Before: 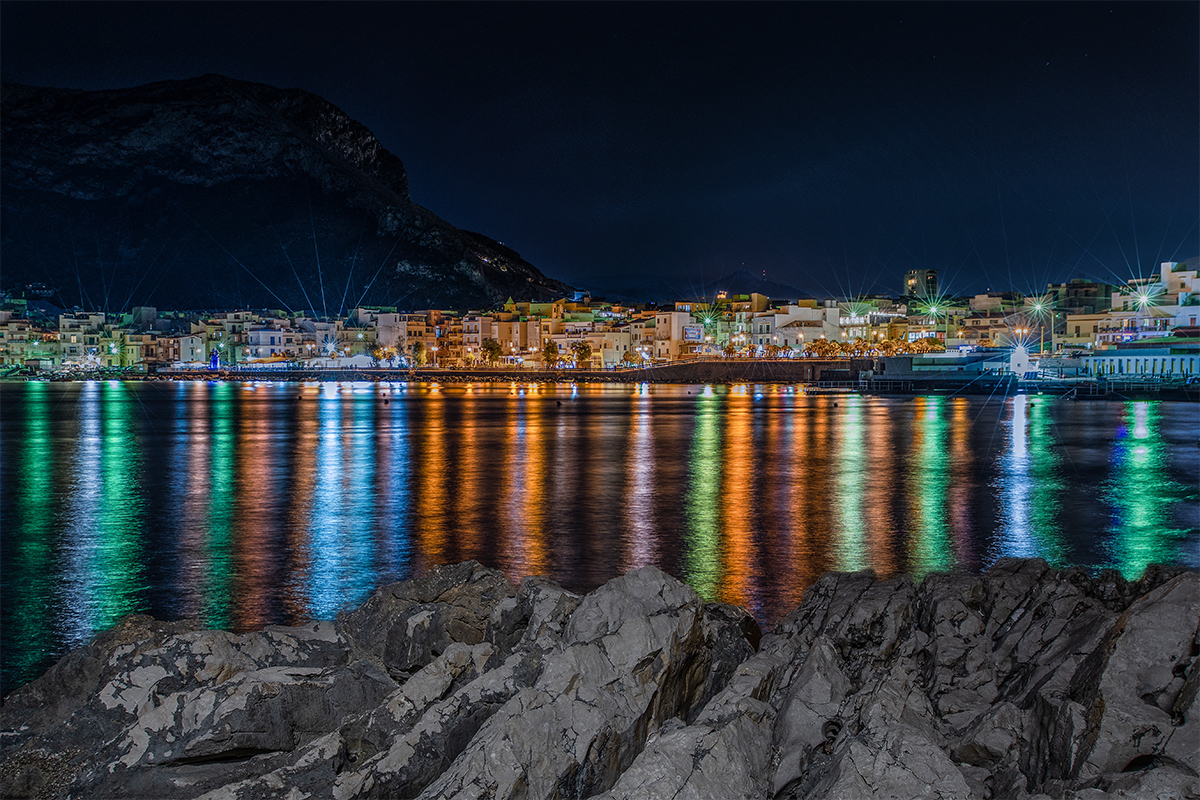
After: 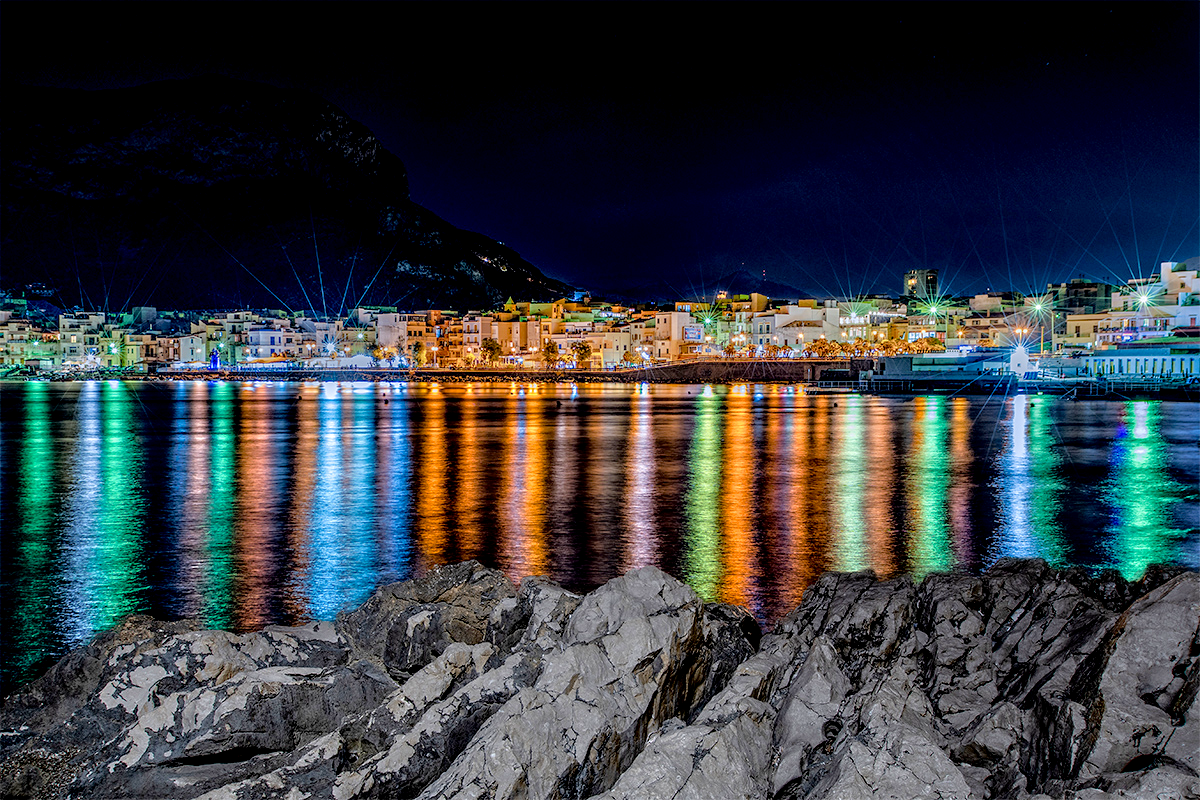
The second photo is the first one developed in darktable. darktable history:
tone equalizer: -7 EV 0.15 EV, -6 EV 0.6 EV, -5 EV 1.15 EV, -4 EV 1.33 EV, -3 EV 1.15 EV, -2 EV 0.6 EV, -1 EV 0.15 EV, mask exposure compensation -0.5 EV
exposure: black level correction 0.01, exposure 0.014 EV, compensate highlight preservation false
